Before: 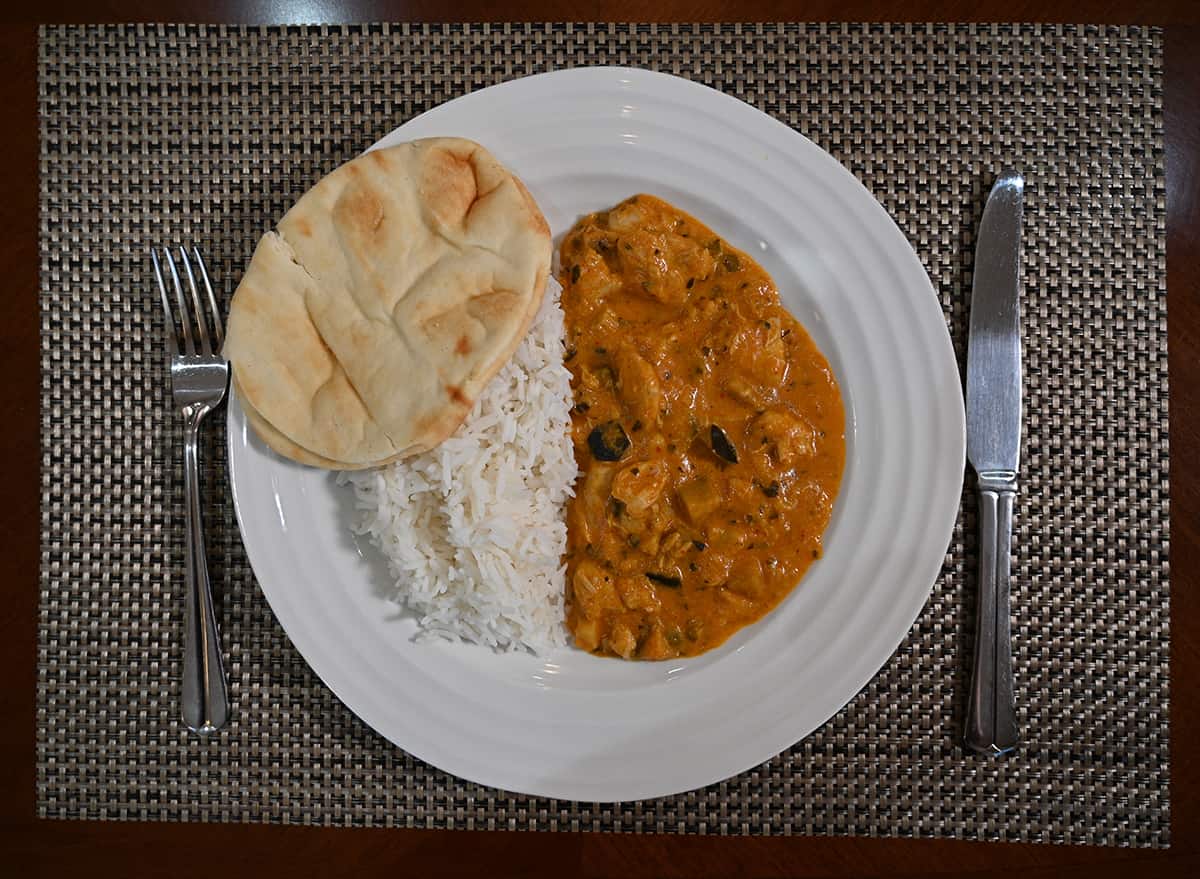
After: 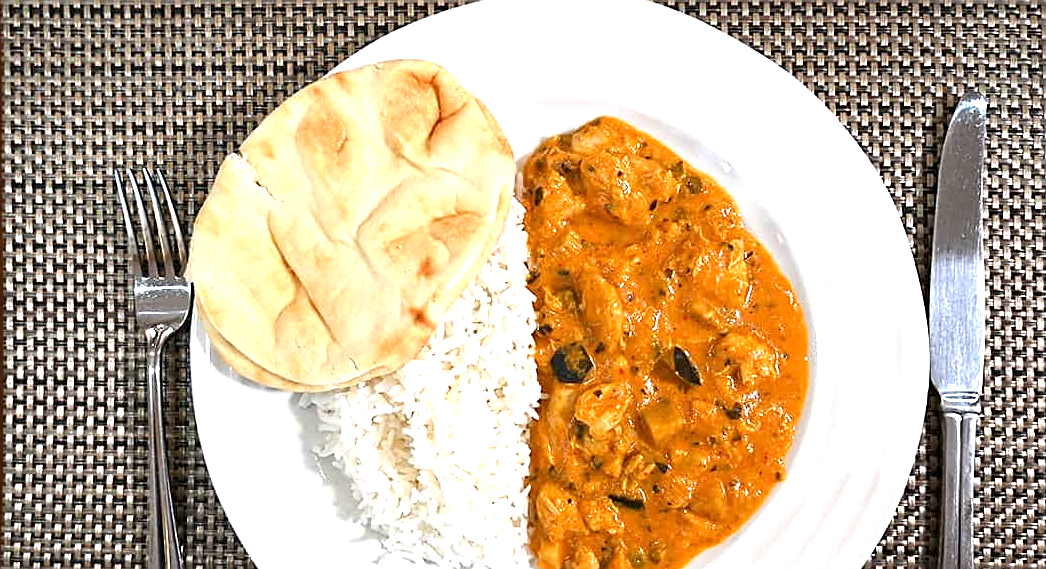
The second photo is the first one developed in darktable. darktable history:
crop: left 3.153%, top 8.965%, right 9.676%, bottom 26.232%
sharpen: on, module defaults
exposure: black level correction 0.001, exposure 1.637 EV, compensate highlight preservation false
